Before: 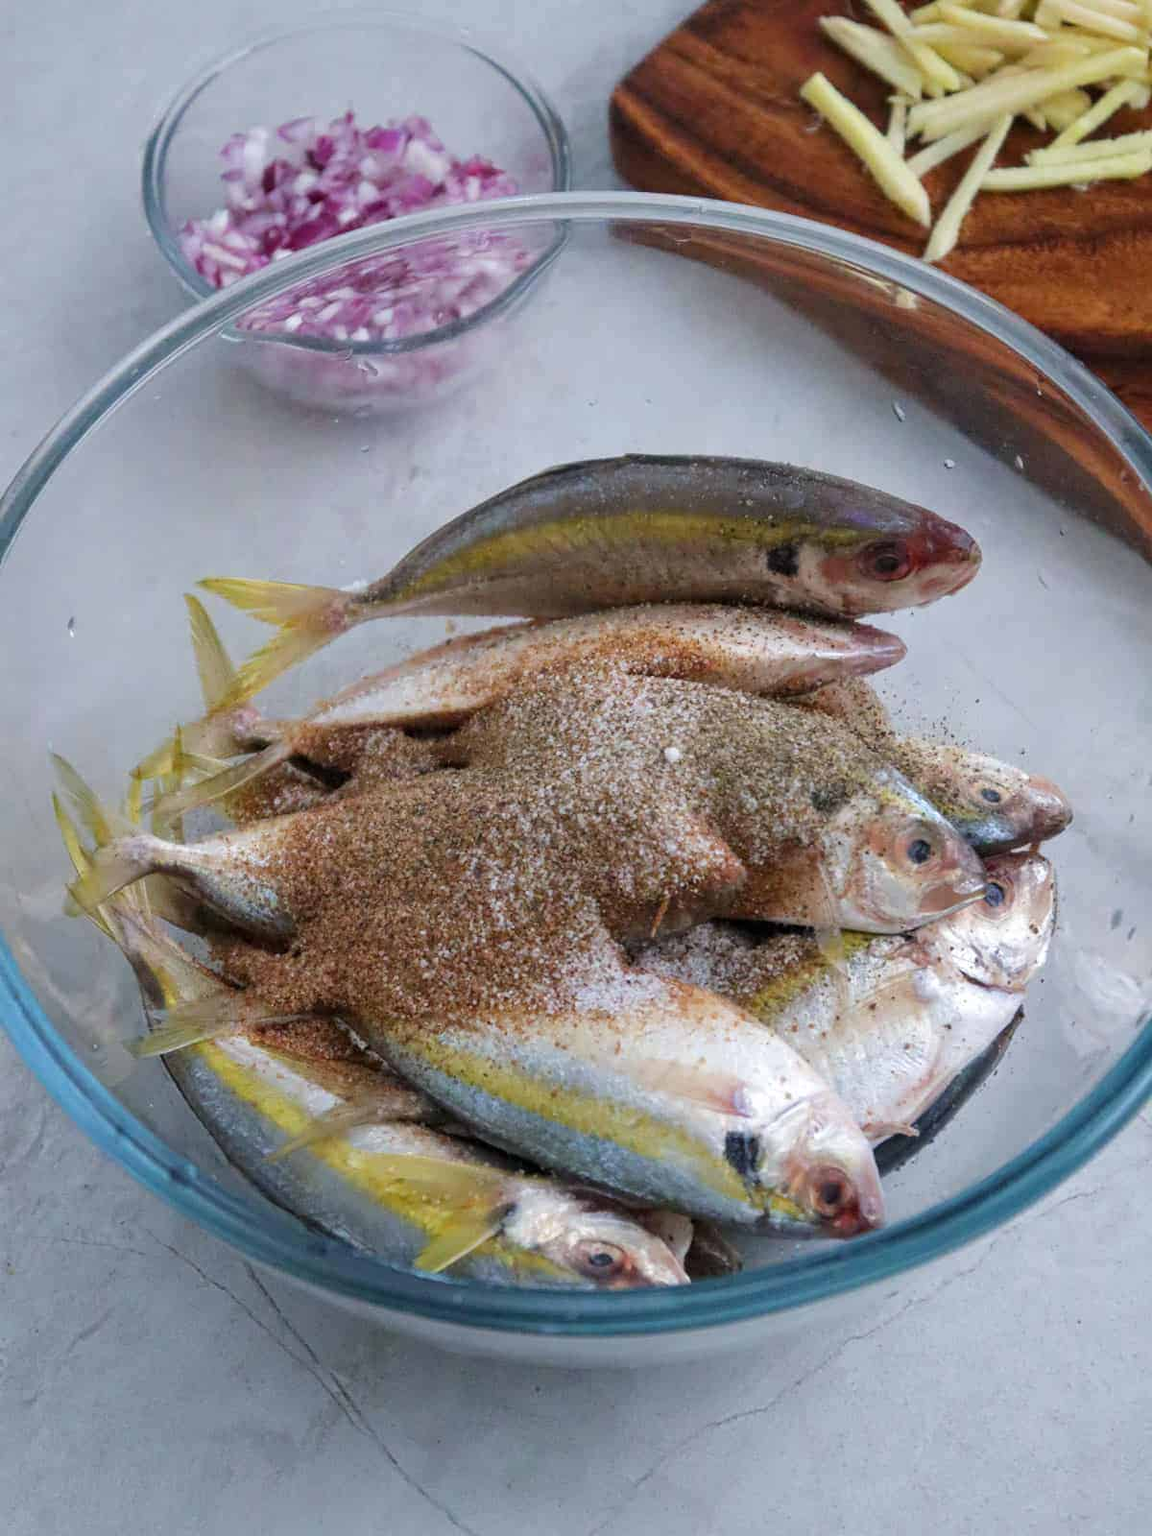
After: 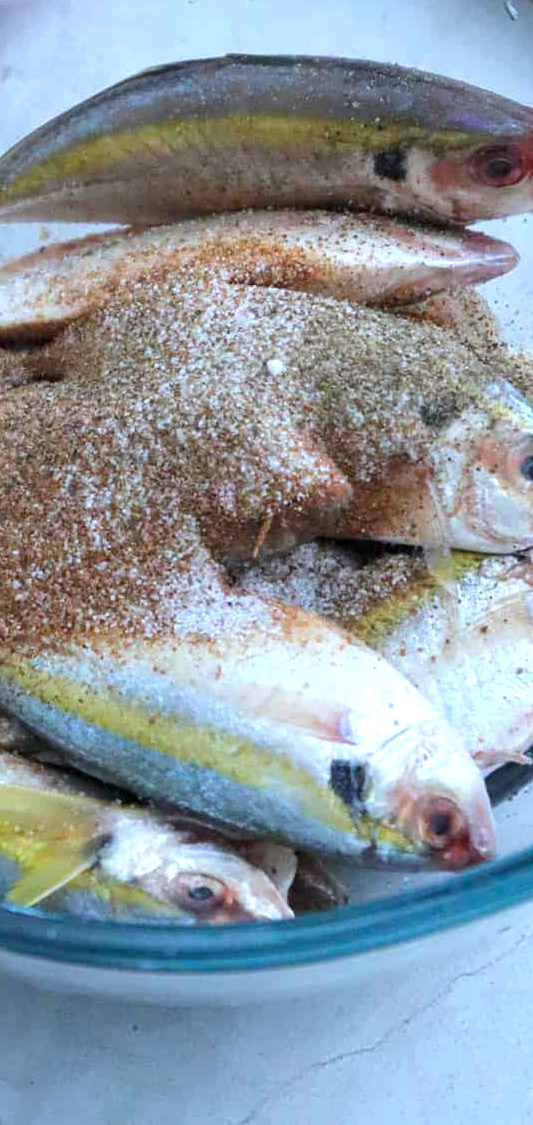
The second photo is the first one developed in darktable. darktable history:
crop: left 35.432%, top 26.233%, right 20.145%, bottom 3.432%
color calibration: illuminant Planckian (black body), x 0.378, y 0.375, temperature 4065 K
exposure: black level correction 0, exposure 0.5 EV, compensate highlight preservation false
